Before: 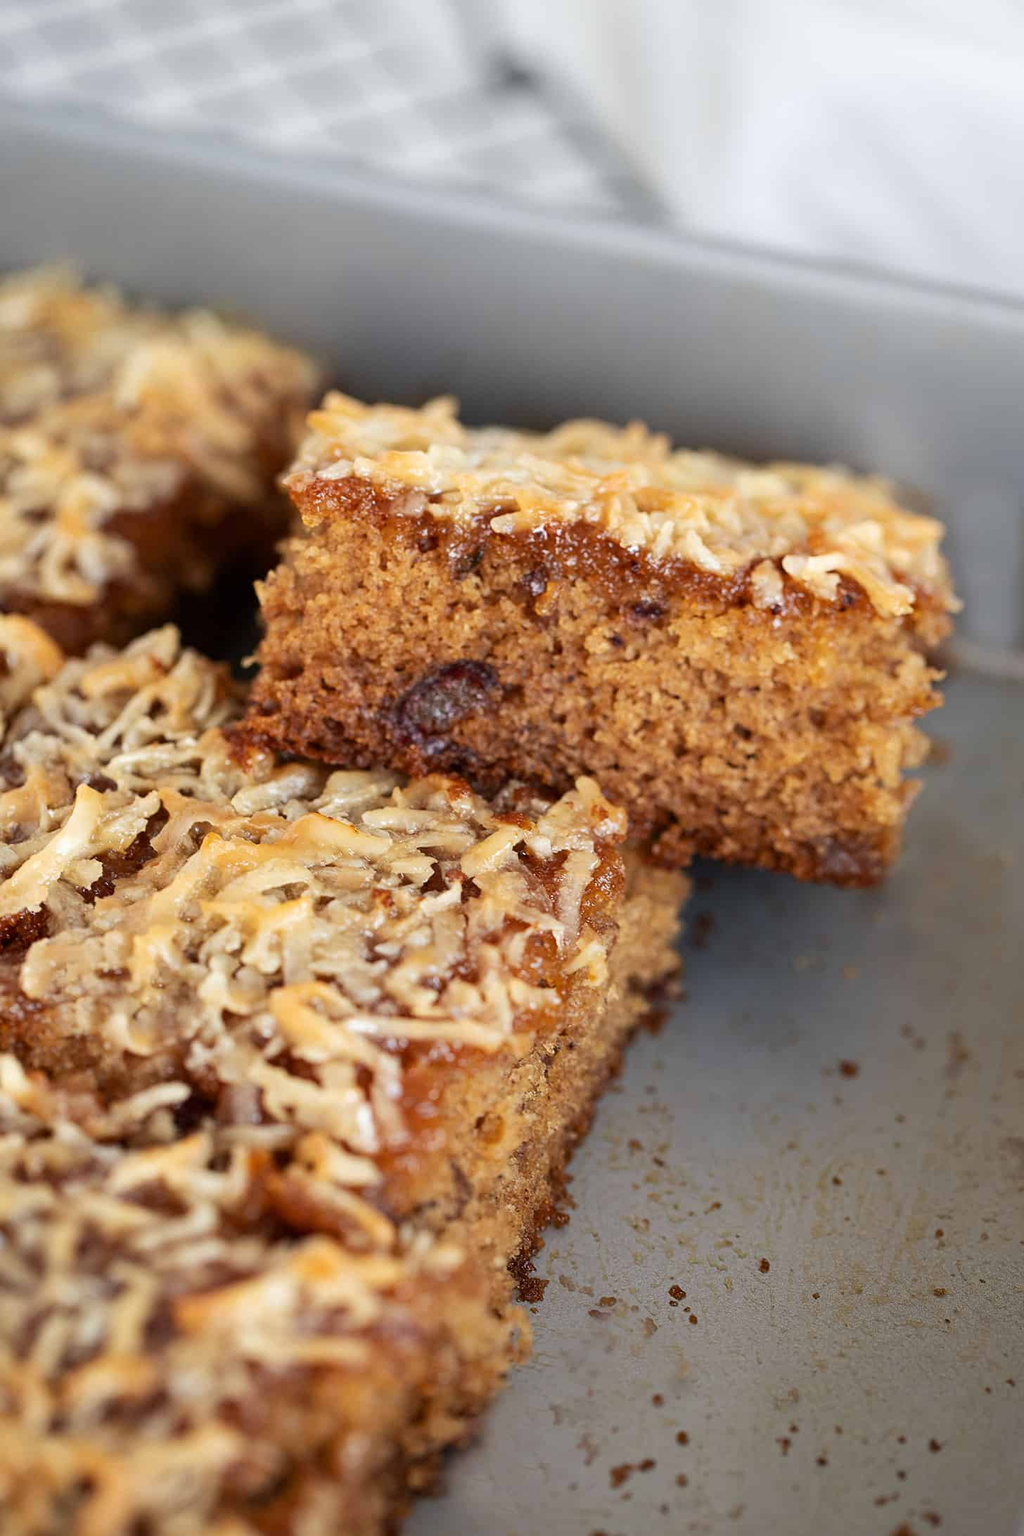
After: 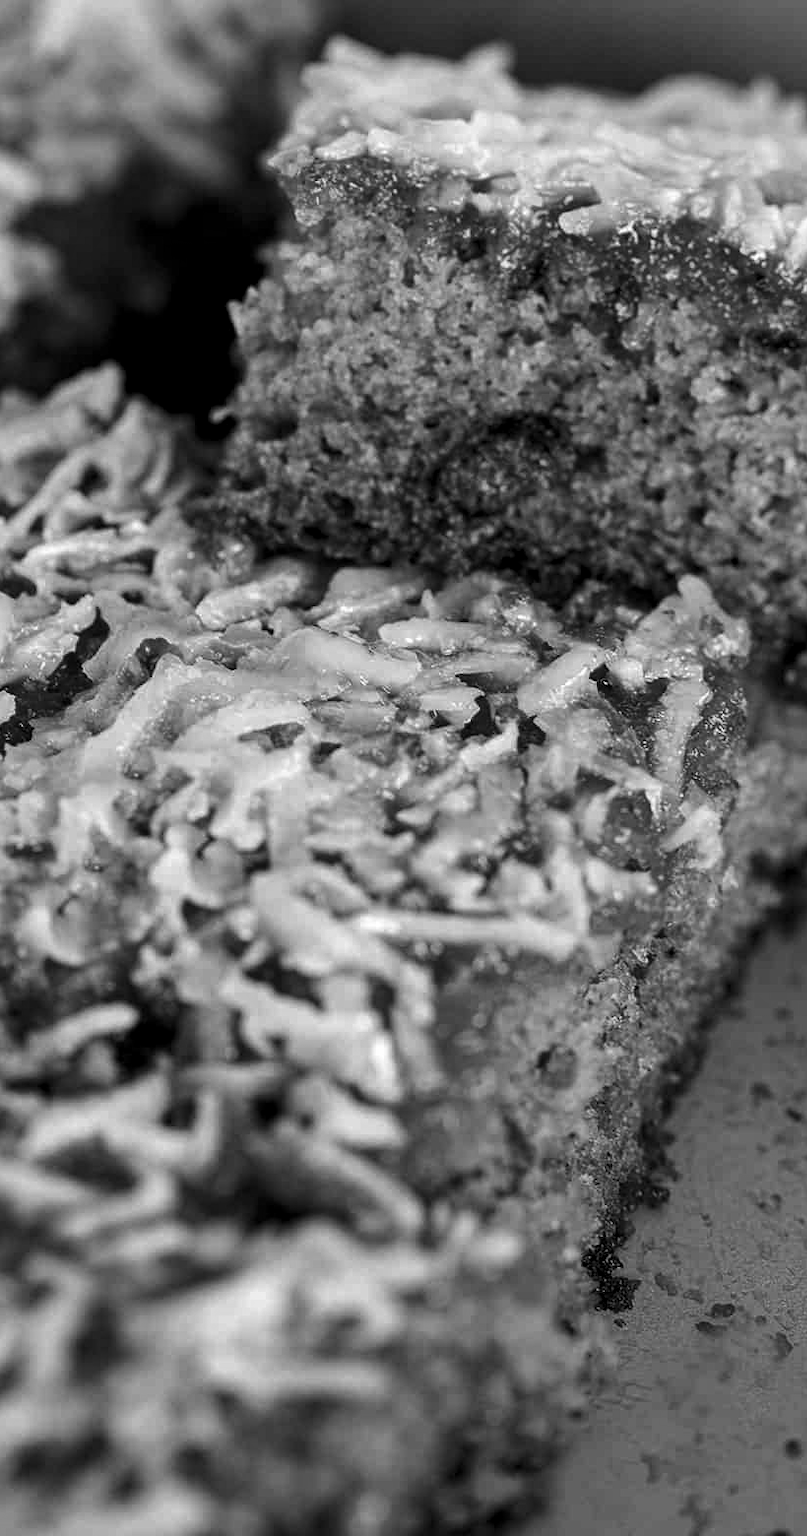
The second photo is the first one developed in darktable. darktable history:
local contrast: on, module defaults
monochrome: on, module defaults
crop: left 8.966%, top 23.852%, right 34.699%, bottom 4.703%
contrast brightness saturation: brightness -0.2, saturation 0.08
